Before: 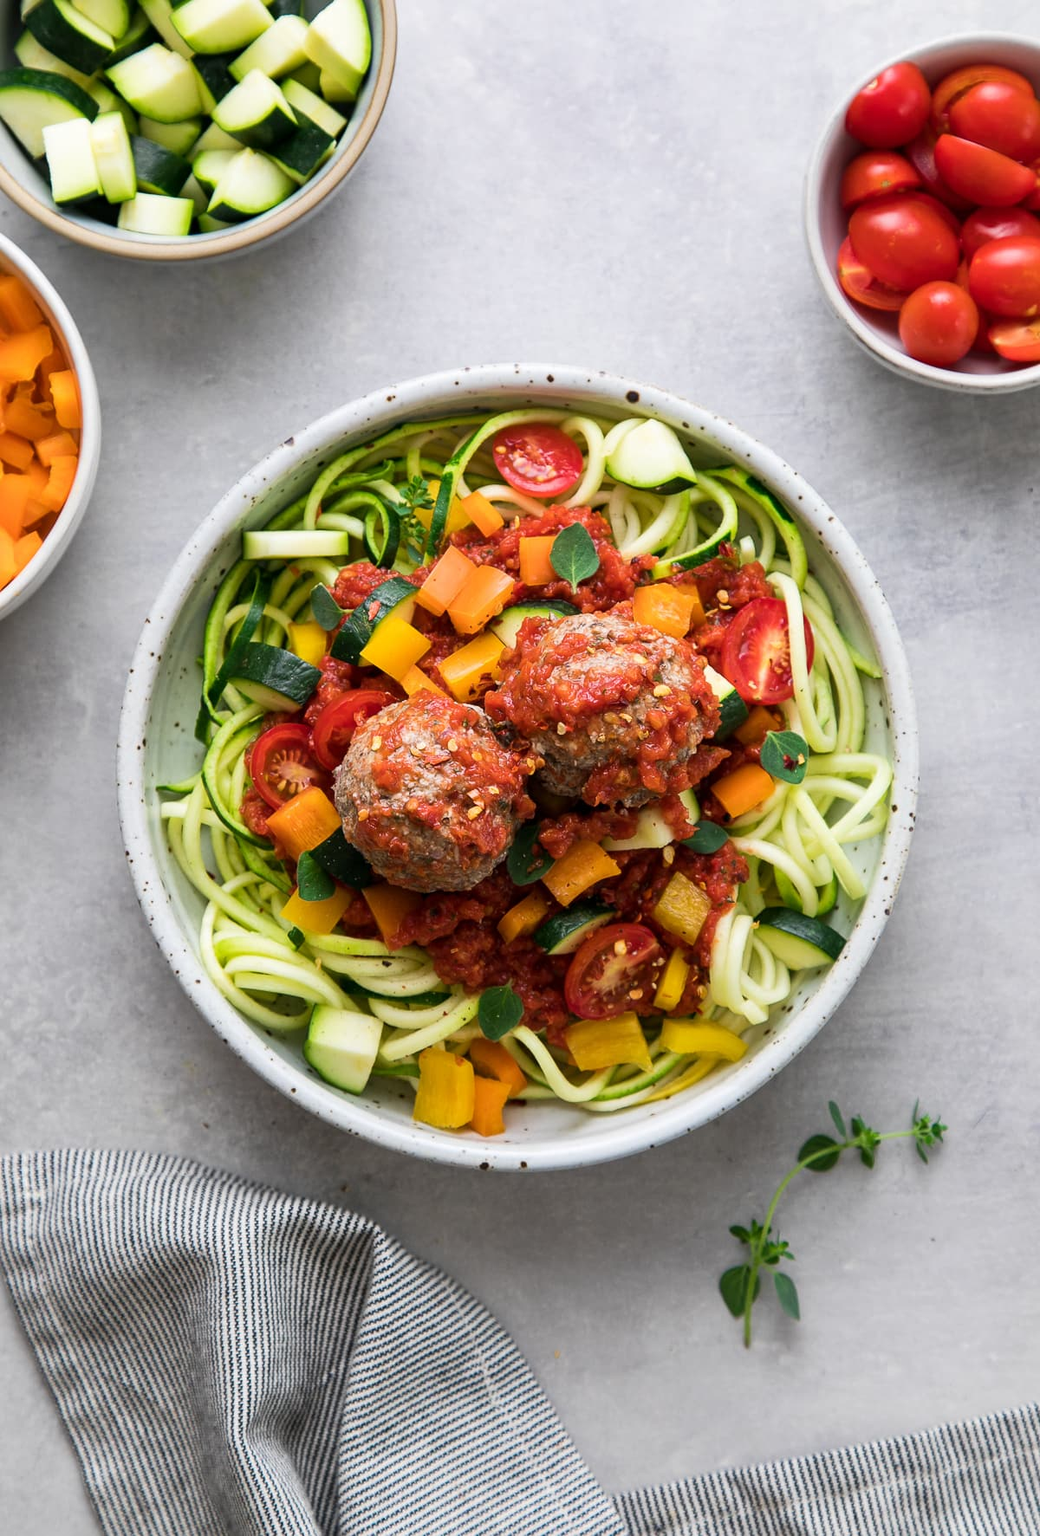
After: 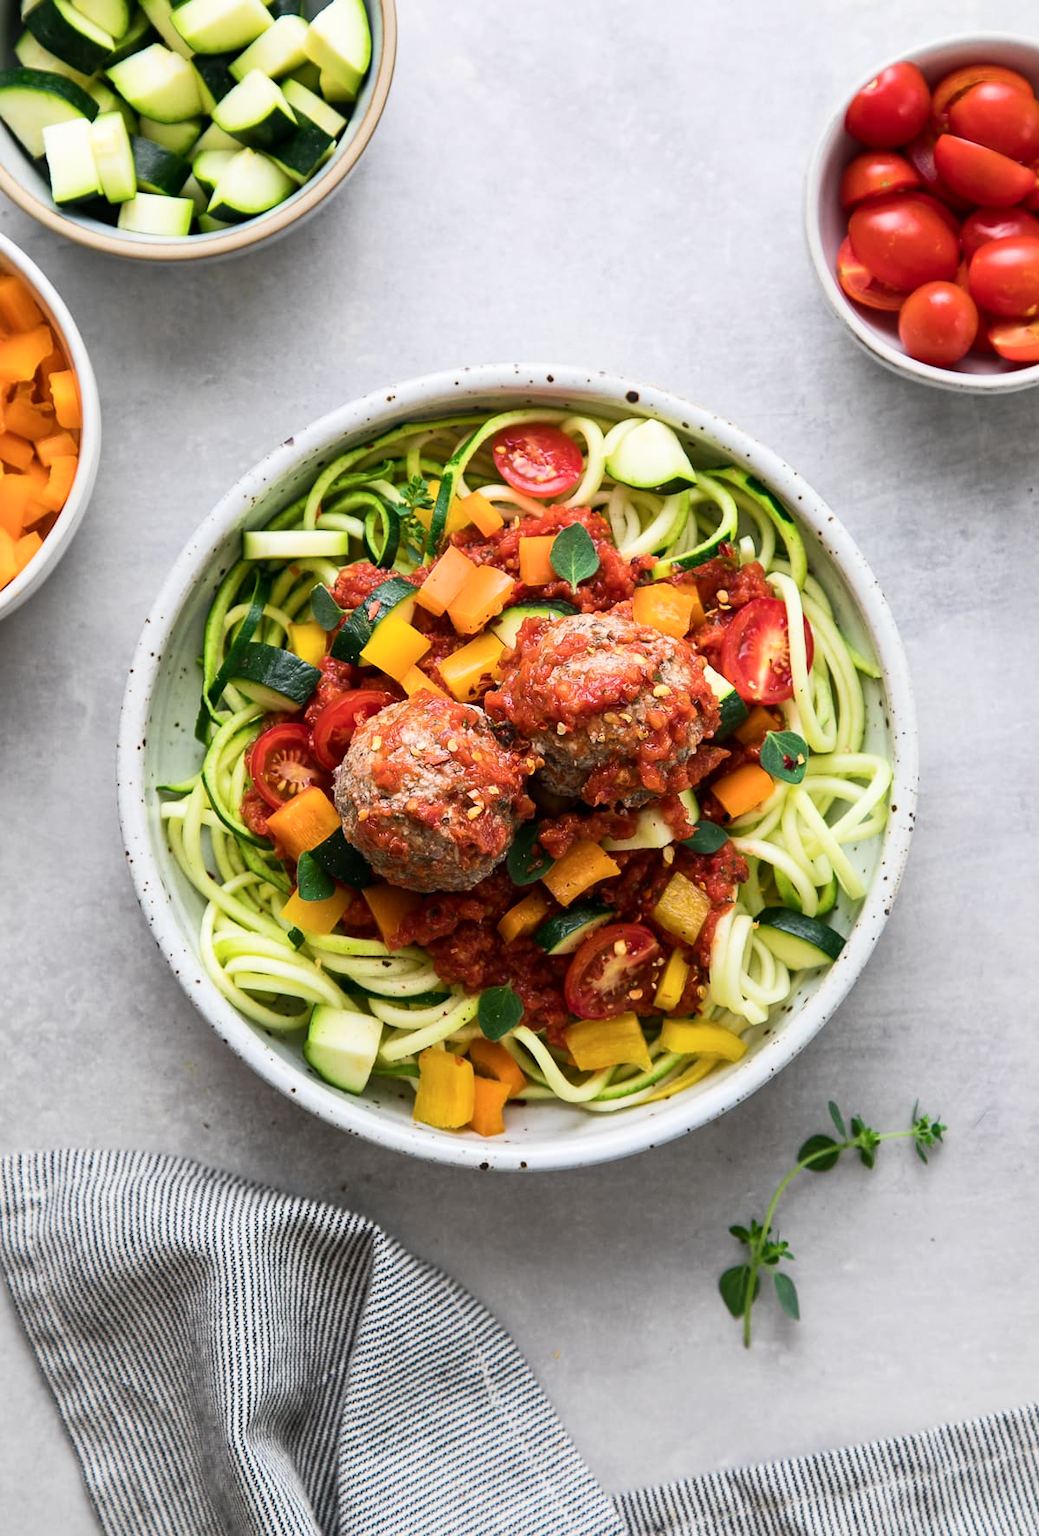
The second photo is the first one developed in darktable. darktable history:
contrast brightness saturation: contrast 0.146, brightness 0.04
